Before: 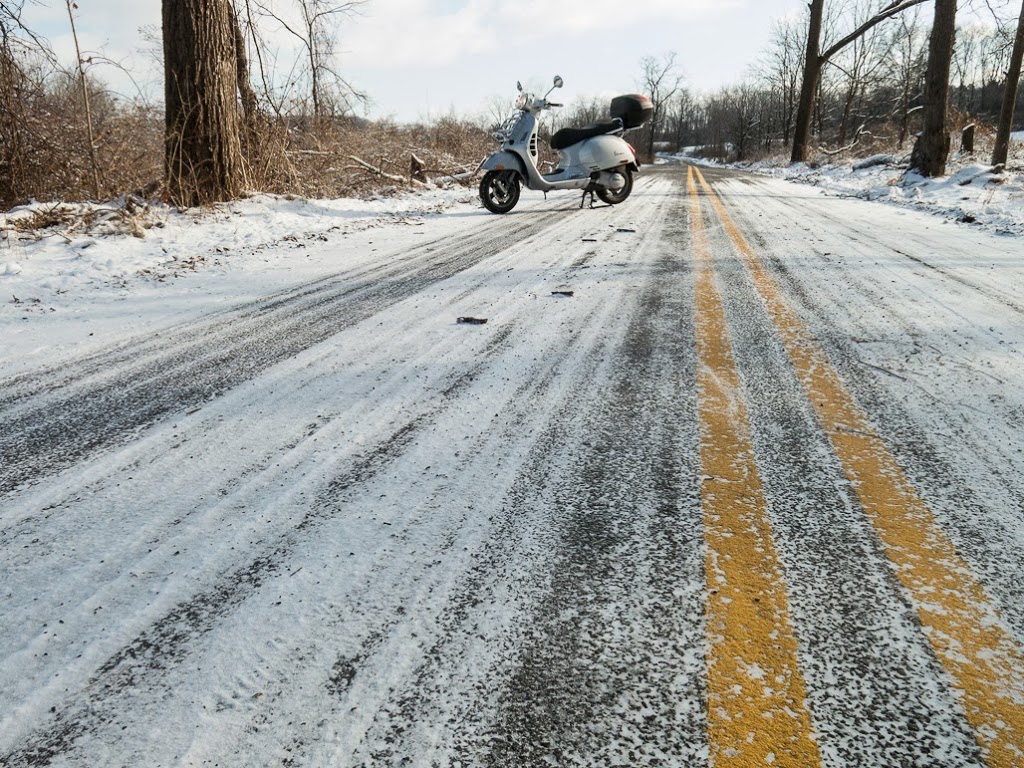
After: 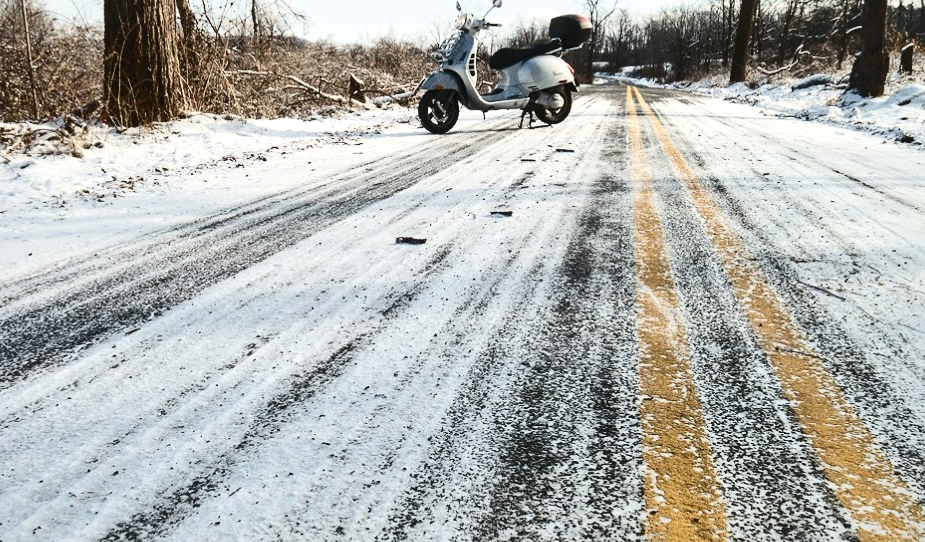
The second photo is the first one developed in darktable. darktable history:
contrast brightness saturation: contrast 0.273
local contrast: mode bilateral grid, contrast 51, coarseness 51, detail 150%, midtone range 0.2
crop: left 5.993%, top 10.469%, right 3.648%, bottom 18.916%
tone curve: curves: ch0 [(0, 0) (0.003, 0.068) (0.011, 0.079) (0.025, 0.092) (0.044, 0.107) (0.069, 0.121) (0.1, 0.134) (0.136, 0.16) (0.177, 0.198) (0.224, 0.242) (0.277, 0.312) (0.335, 0.384) (0.399, 0.461) (0.468, 0.539) (0.543, 0.622) (0.623, 0.691) (0.709, 0.763) (0.801, 0.833) (0.898, 0.909) (1, 1)], color space Lab, independent channels, preserve colors none
